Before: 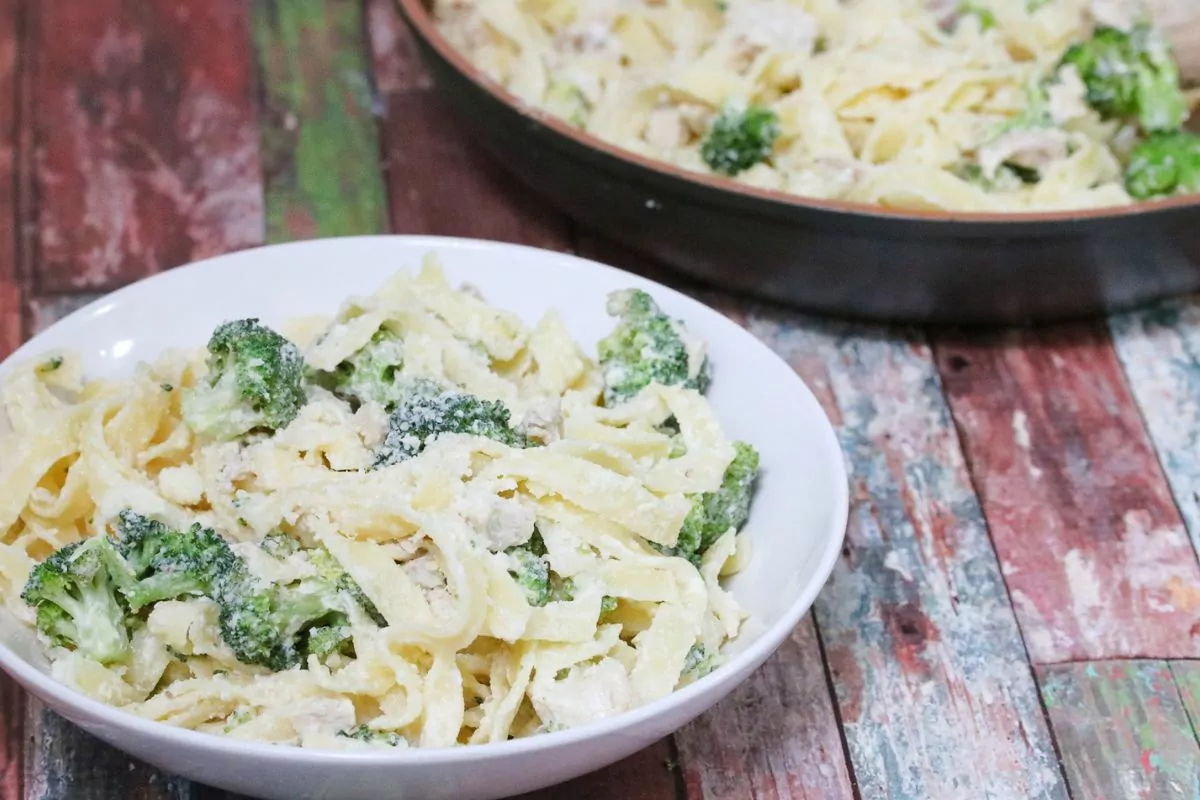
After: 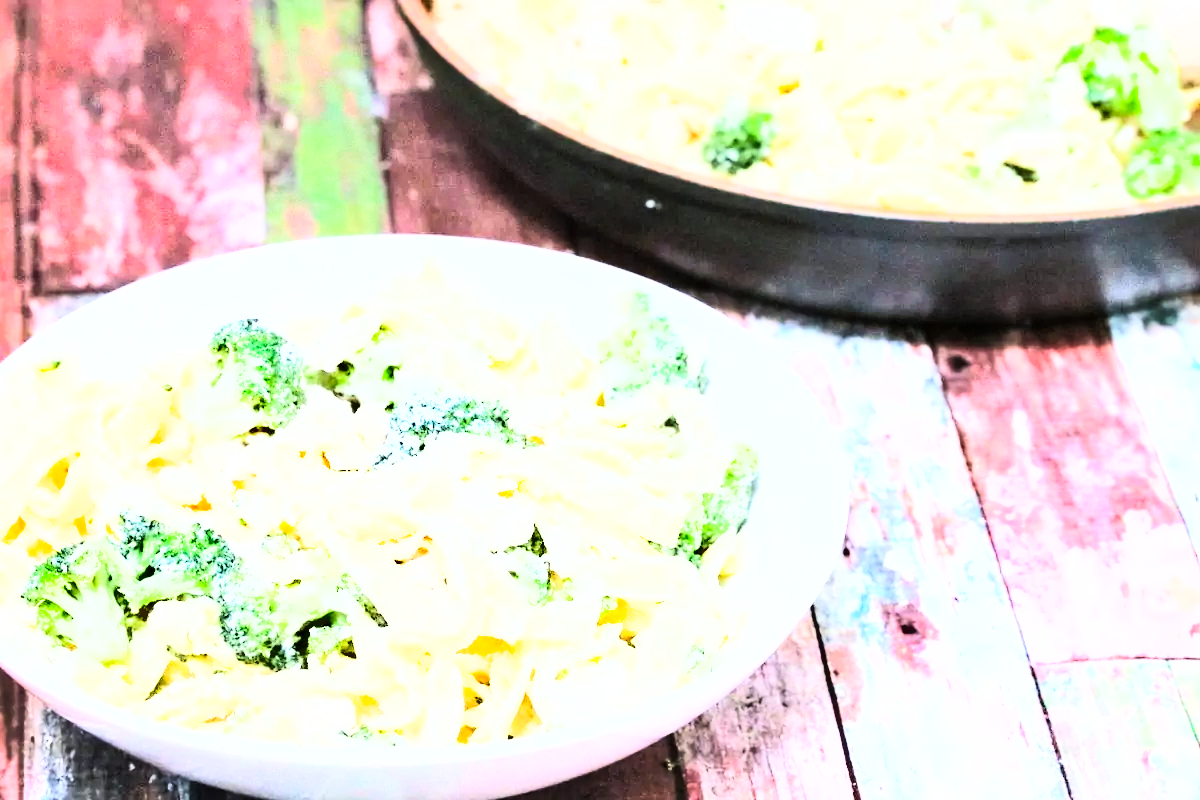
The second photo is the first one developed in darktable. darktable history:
exposure: black level correction 0, exposure 1.5 EV, compensate exposure bias true, compensate highlight preservation false
rgb curve: curves: ch0 [(0, 0) (0.21, 0.15) (0.24, 0.21) (0.5, 0.75) (0.75, 0.96) (0.89, 0.99) (1, 1)]; ch1 [(0, 0.02) (0.21, 0.13) (0.25, 0.2) (0.5, 0.67) (0.75, 0.9) (0.89, 0.97) (1, 1)]; ch2 [(0, 0.02) (0.21, 0.13) (0.25, 0.2) (0.5, 0.67) (0.75, 0.9) (0.89, 0.97) (1, 1)], compensate middle gray true
white balance: red 0.986, blue 1.01
shadows and highlights: low approximation 0.01, soften with gaussian
